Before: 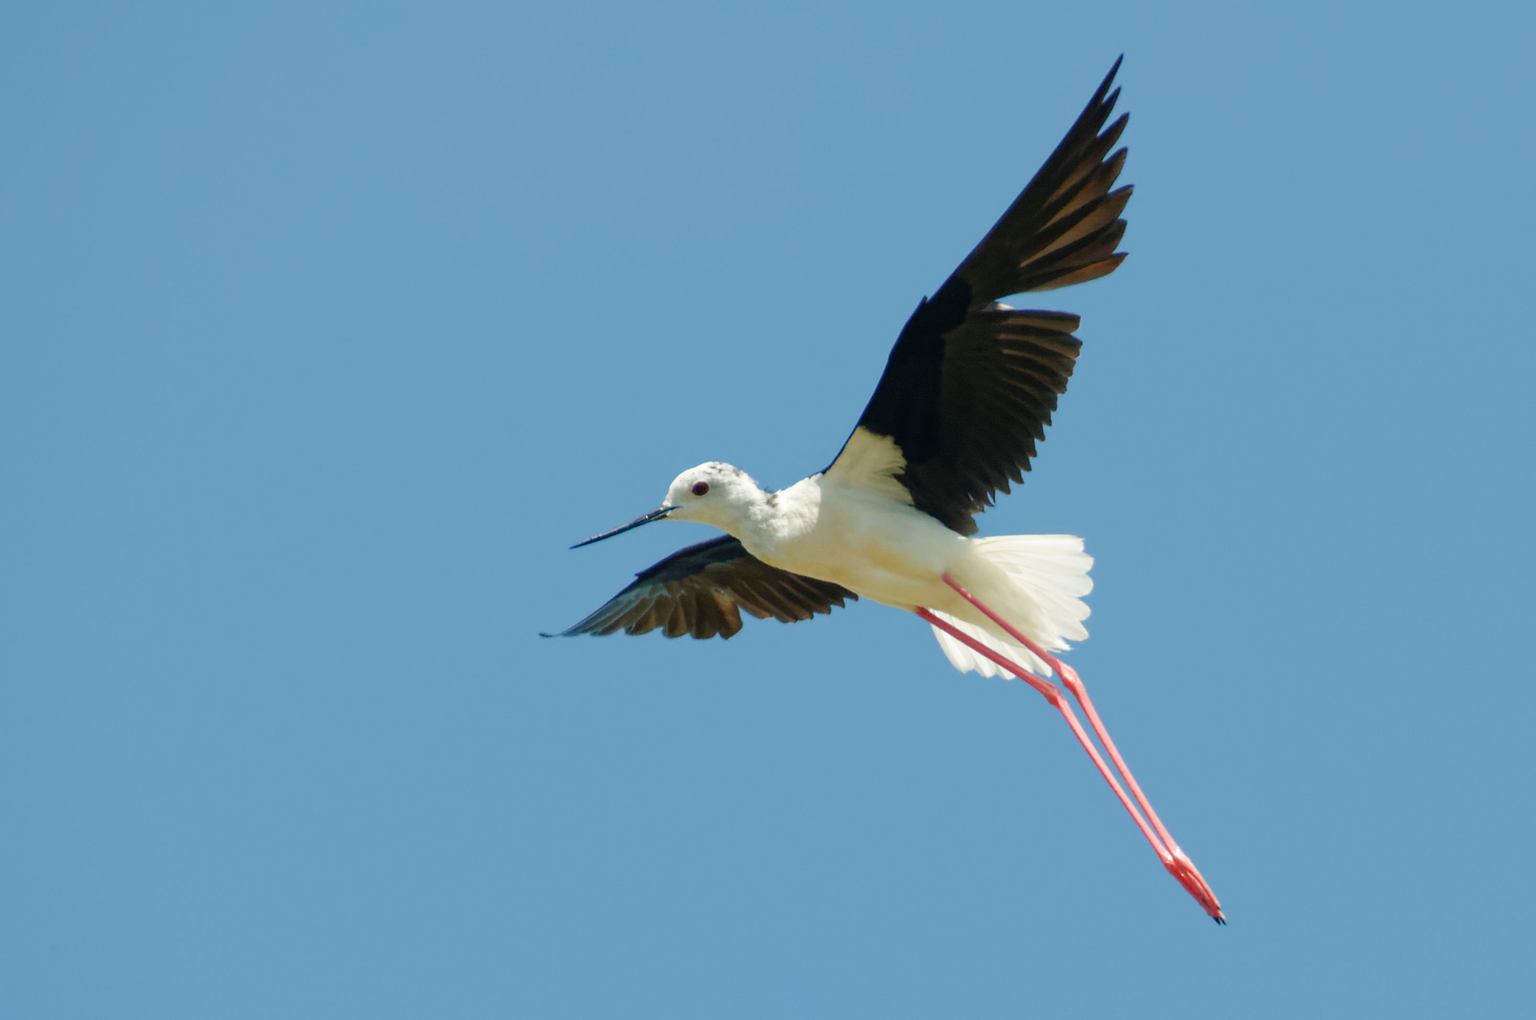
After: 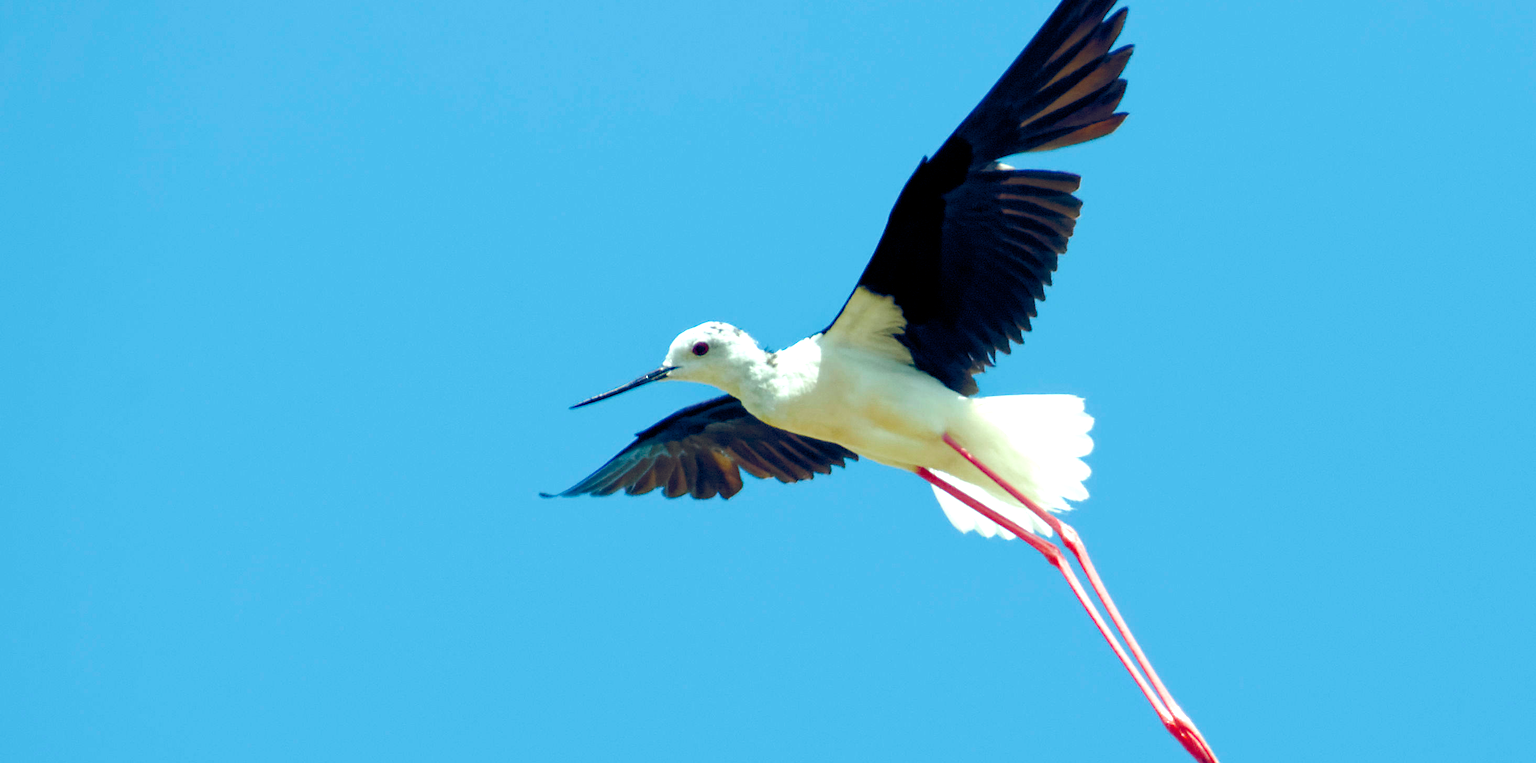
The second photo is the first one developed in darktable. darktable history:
crop: top 13.766%, bottom 11.334%
color balance rgb: highlights gain › luminance 20.028%, highlights gain › chroma 2.741%, highlights gain › hue 173.31°, global offset › luminance -0.298%, global offset › chroma 0.307%, global offset › hue 258.29°, linear chroma grading › global chroma 12.84%, perceptual saturation grading › global saturation 14.323%, perceptual saturation grading › highlights -30.631%, perceptual saturation grading › shadows 51.042%, perceptual brilliance grading › highlights 11.528%
